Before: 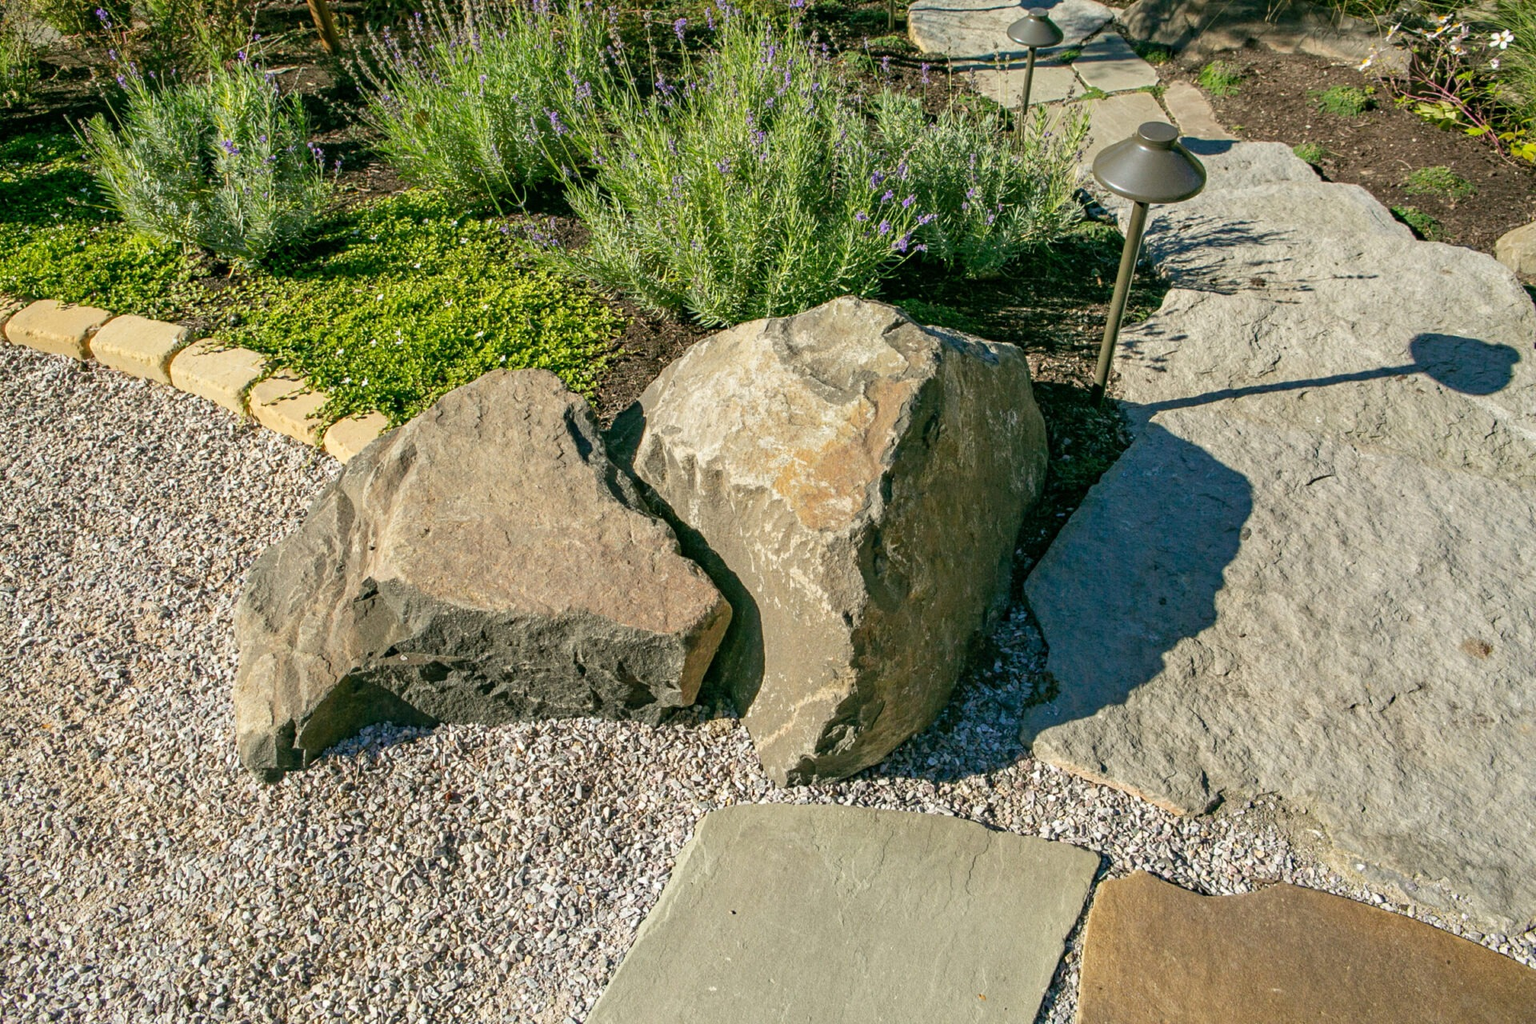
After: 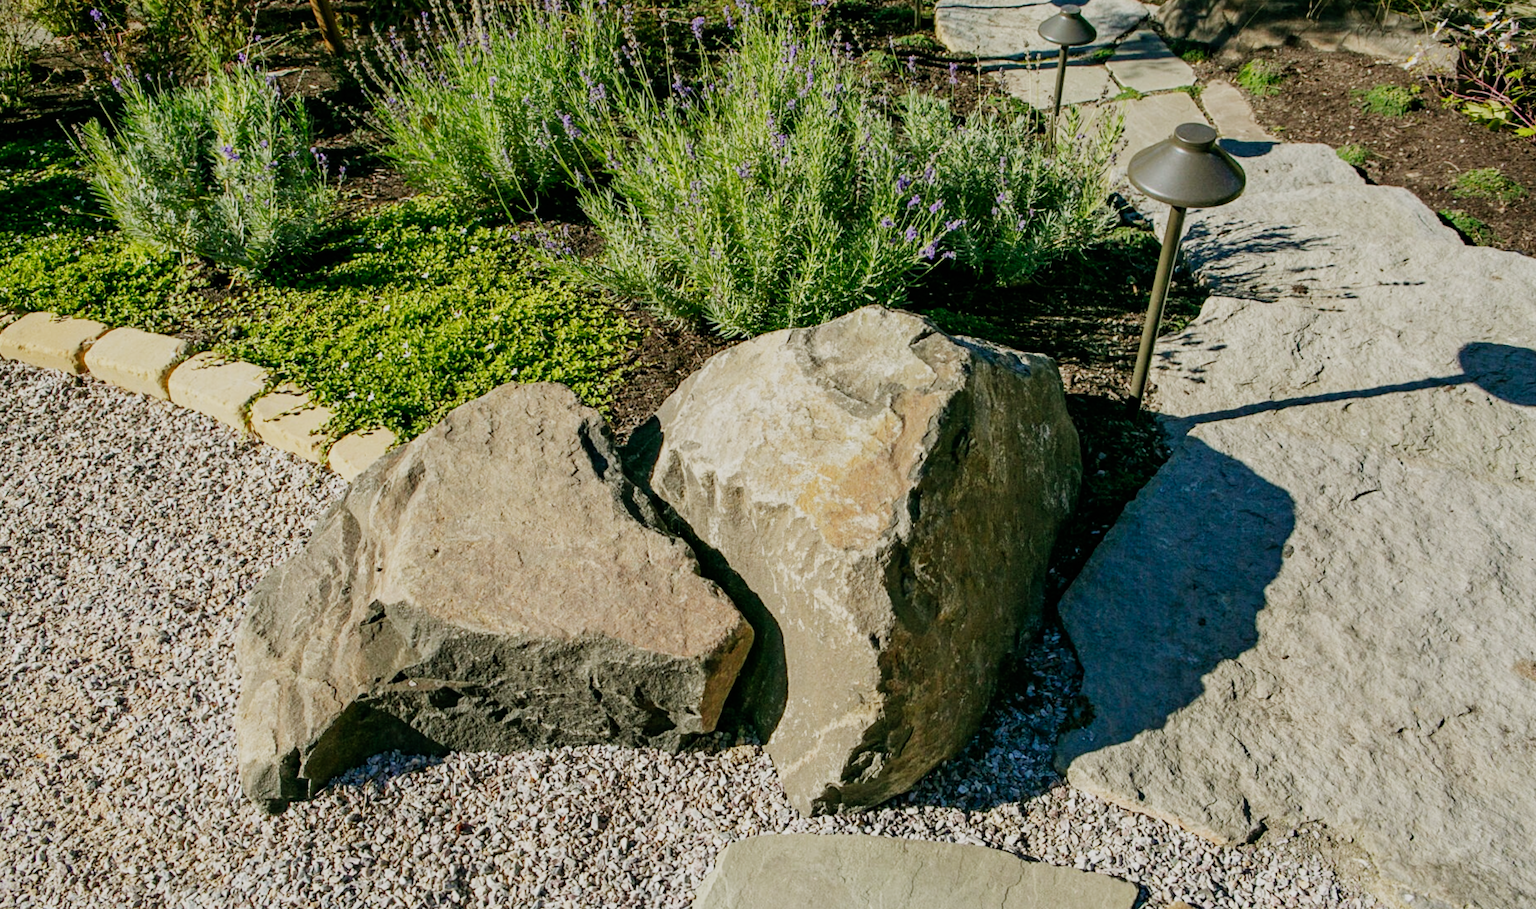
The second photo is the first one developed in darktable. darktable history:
crop and rotate: angle 0.2°, left 0.275%, right 3.127%, bottom 14.18%
sigmoid: skew -0.2, preserve hue 0%, red attenuation 0.1, red rotation 0.035, green attenuation 0.1, green rotation -0.017, blue attenuation 0.15, blue rotation -0.052, base primaries Rec2020
